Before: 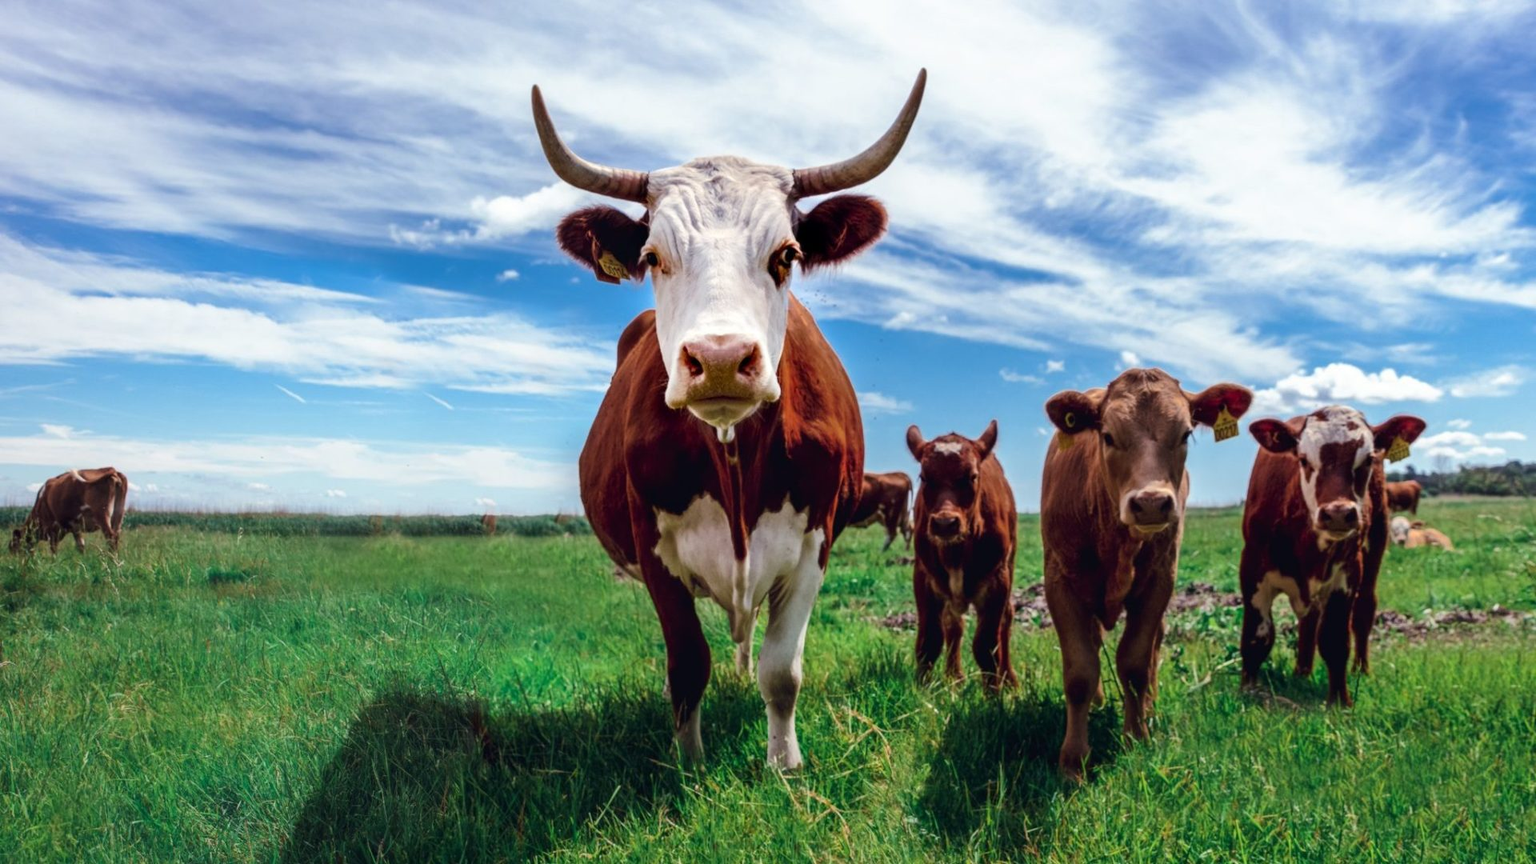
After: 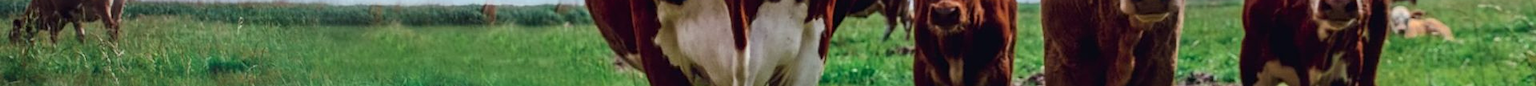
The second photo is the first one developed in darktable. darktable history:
crop and rotate: top 59.084%, bottom 30.916%
sharpen: amount 0.2
white balance: red 0.978, blue 0.999
